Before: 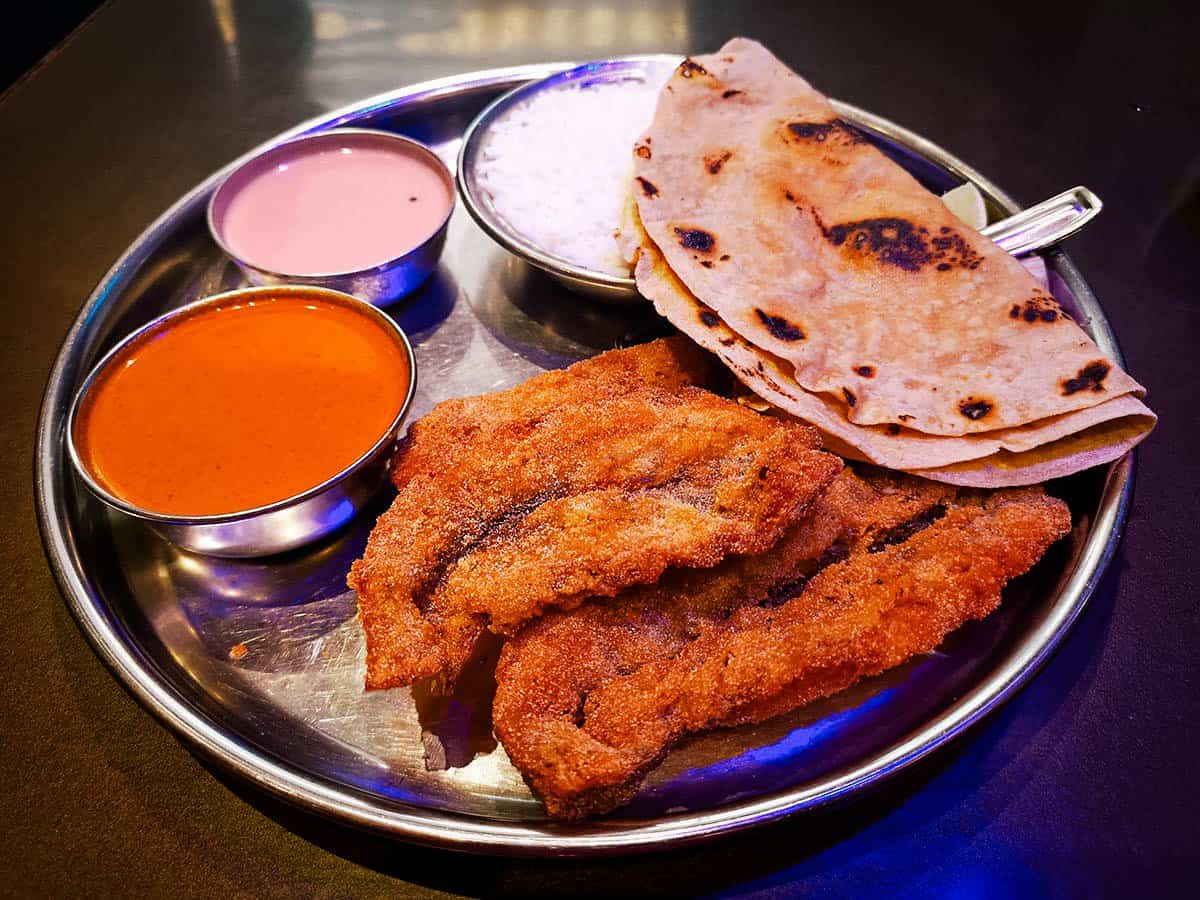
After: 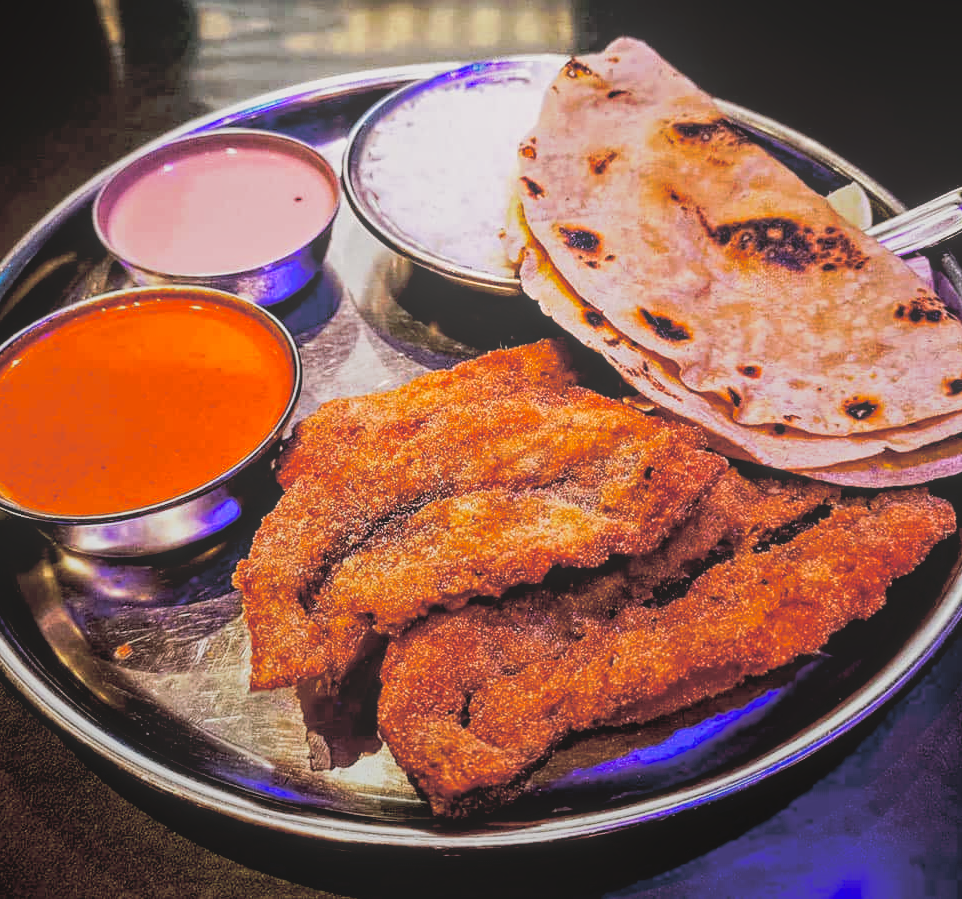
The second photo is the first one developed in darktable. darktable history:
haze removal: strength 0.29, distance 0.25, compatibility mode true, adaptive false
contrast brightness saturation: brightness -0.2, saturation 0.08
crop and rotate: left 9.597%, right 10.195%
filmic rgb: black relative exposure -16 EV, white relative exposure 6.29 EV, hardness 5.1, contrast 1.35
local contrast: highlights 73%, shadows 15%, midtone range 0.197
split-toning: shadows › hue 36°, shadows › saturation 0.05, highlights › hue 10.8°, highlights › saturation 0.15, compress 40%
tone curve: curves: ch0 [(0, 0) (0.003, 0.013) (0.011, 0.017) (0.025, 0.035) (0.044, 0.093) (0.069, 0.146) (0.1, 0.179) (0.136, 0.243) (0.177, 0.294) (0.224, 0.332) (0.277, 0.412) (0.335, 0.454) (0.399, 0.531) (0.468, 0.611) (0.543, 0.669) (0.623, 0.738) (0.709, 0.823) (0.801, 0.881) (0.898, 0.951) (1, 1)], preserve colors none
